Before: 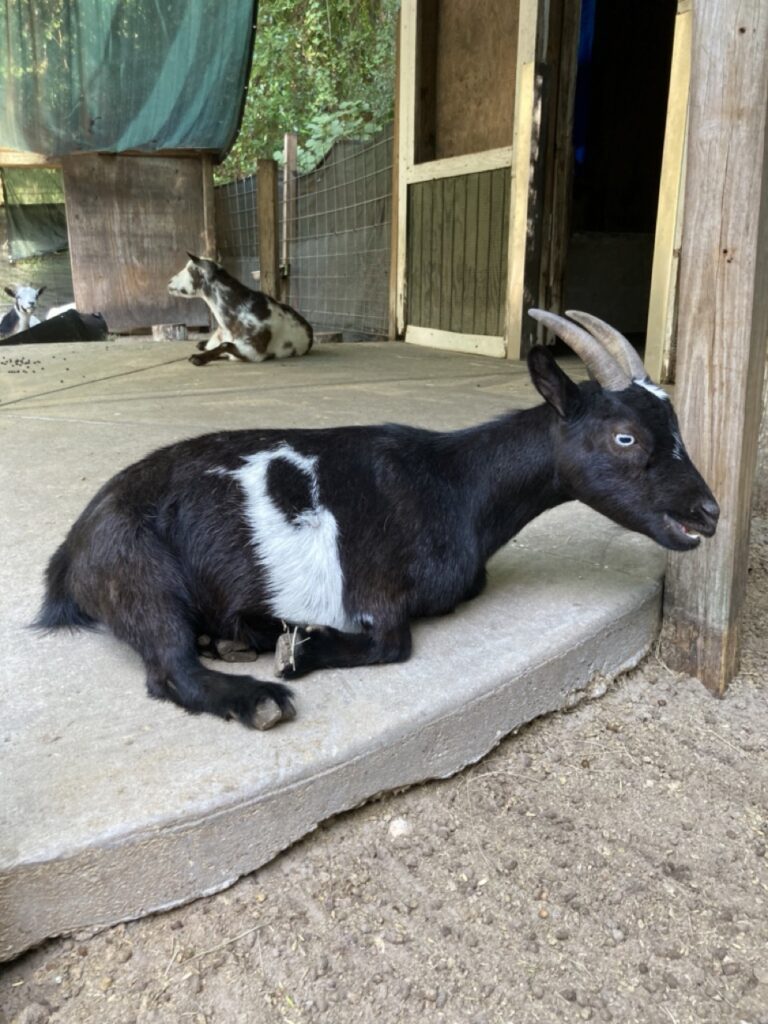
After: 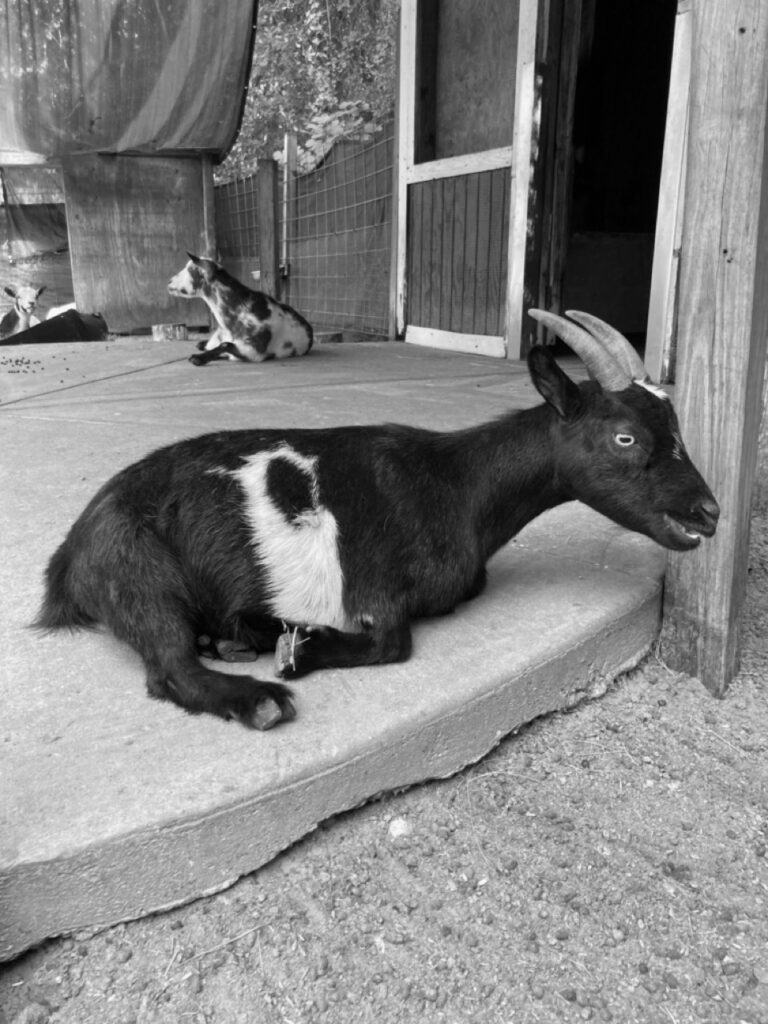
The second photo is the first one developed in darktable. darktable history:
contrast brightness saturation: saturation 0.13
monochrome: a 32, b 64, size 2.3
